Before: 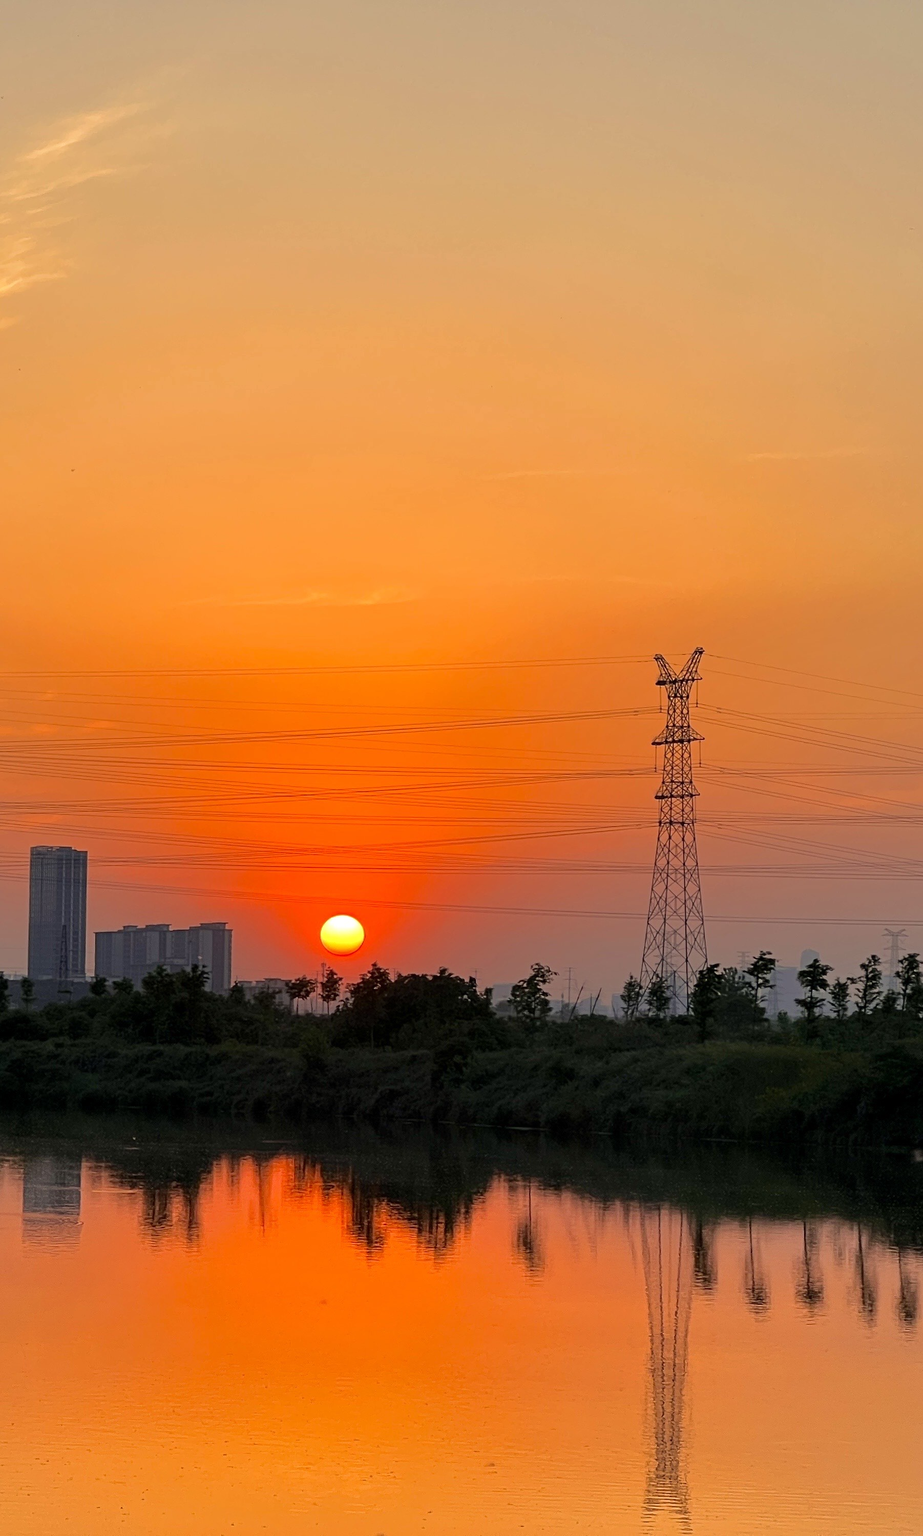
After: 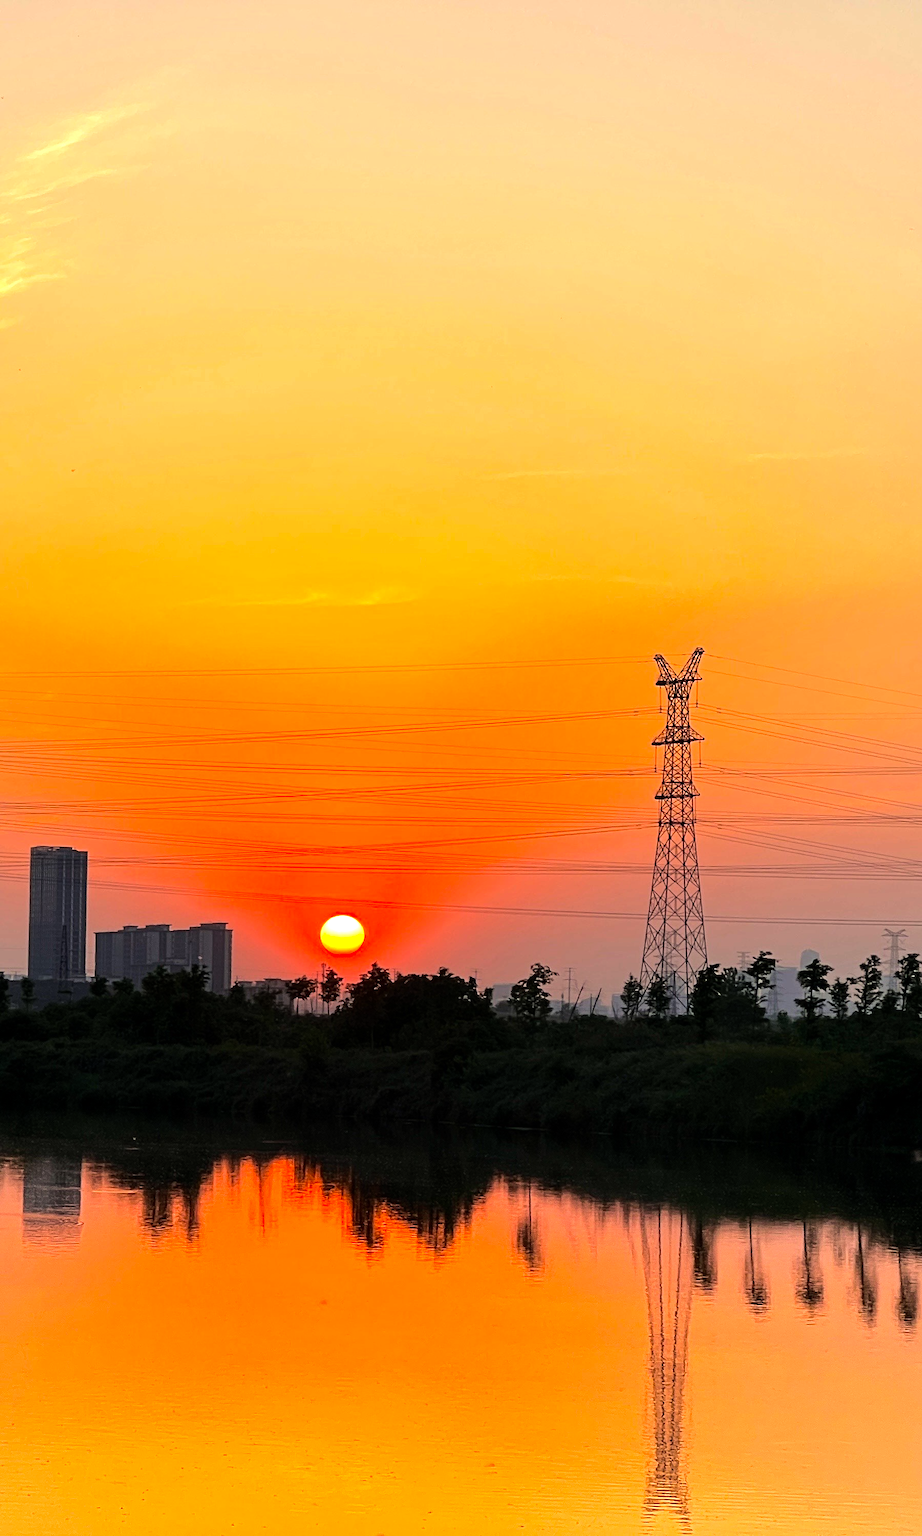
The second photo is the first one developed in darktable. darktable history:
tone equalizer: -8 EV -1.08 EV, -7 EV -1.01 EV, -6 EV -0.867 EV, -5 EV -0.578 EV, -3 EV 0.578 EV, -2 EV 0.867 EV, -1 EV 1.01 EV, +0 EV 1.08 EV, edges refinement/feathering 500, mask exposure compensation -1.57 EV, preserve details no
